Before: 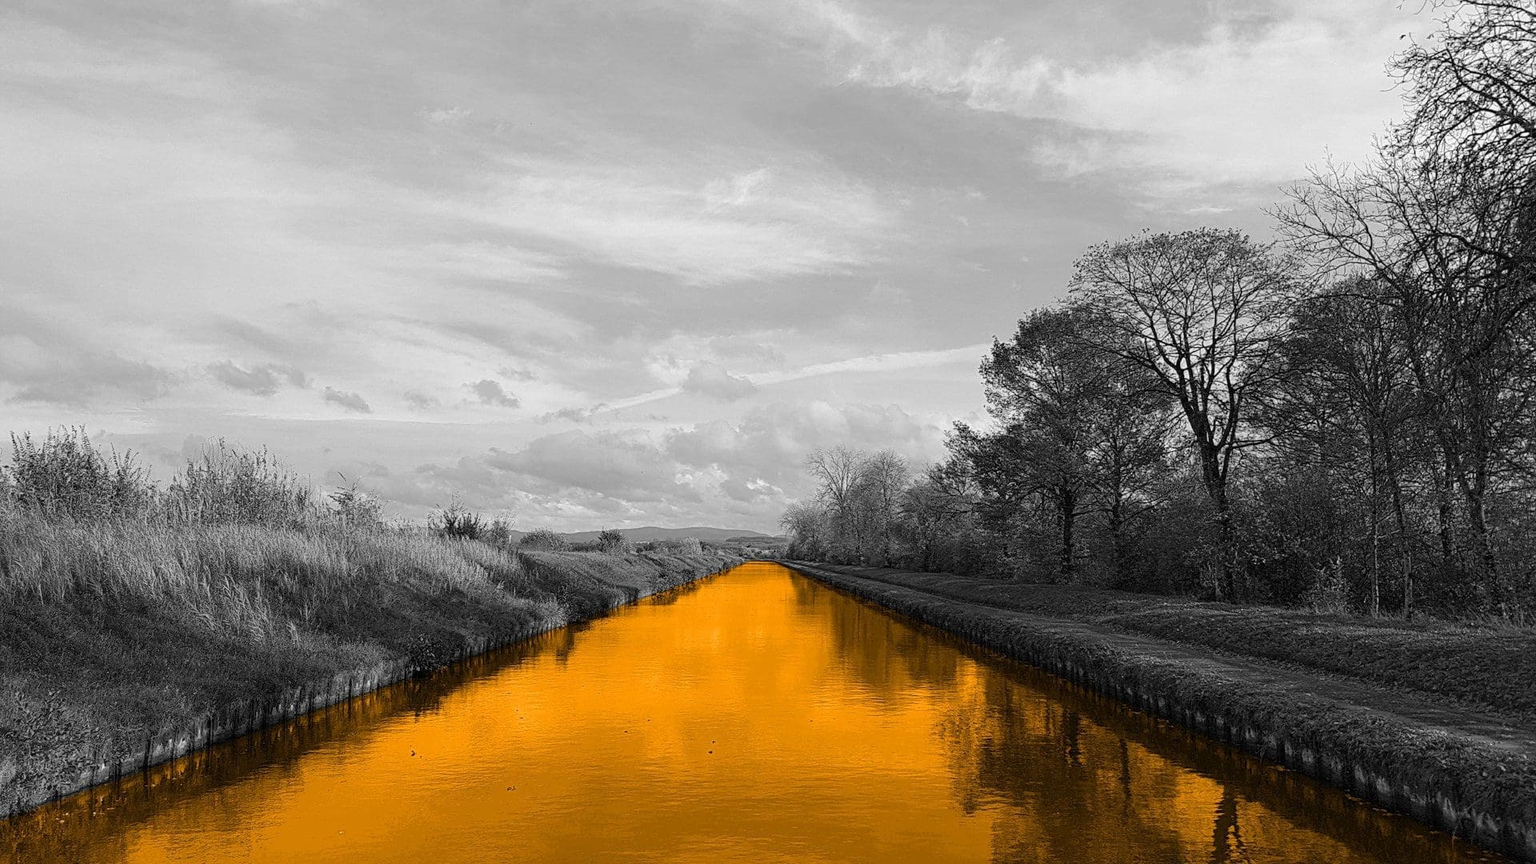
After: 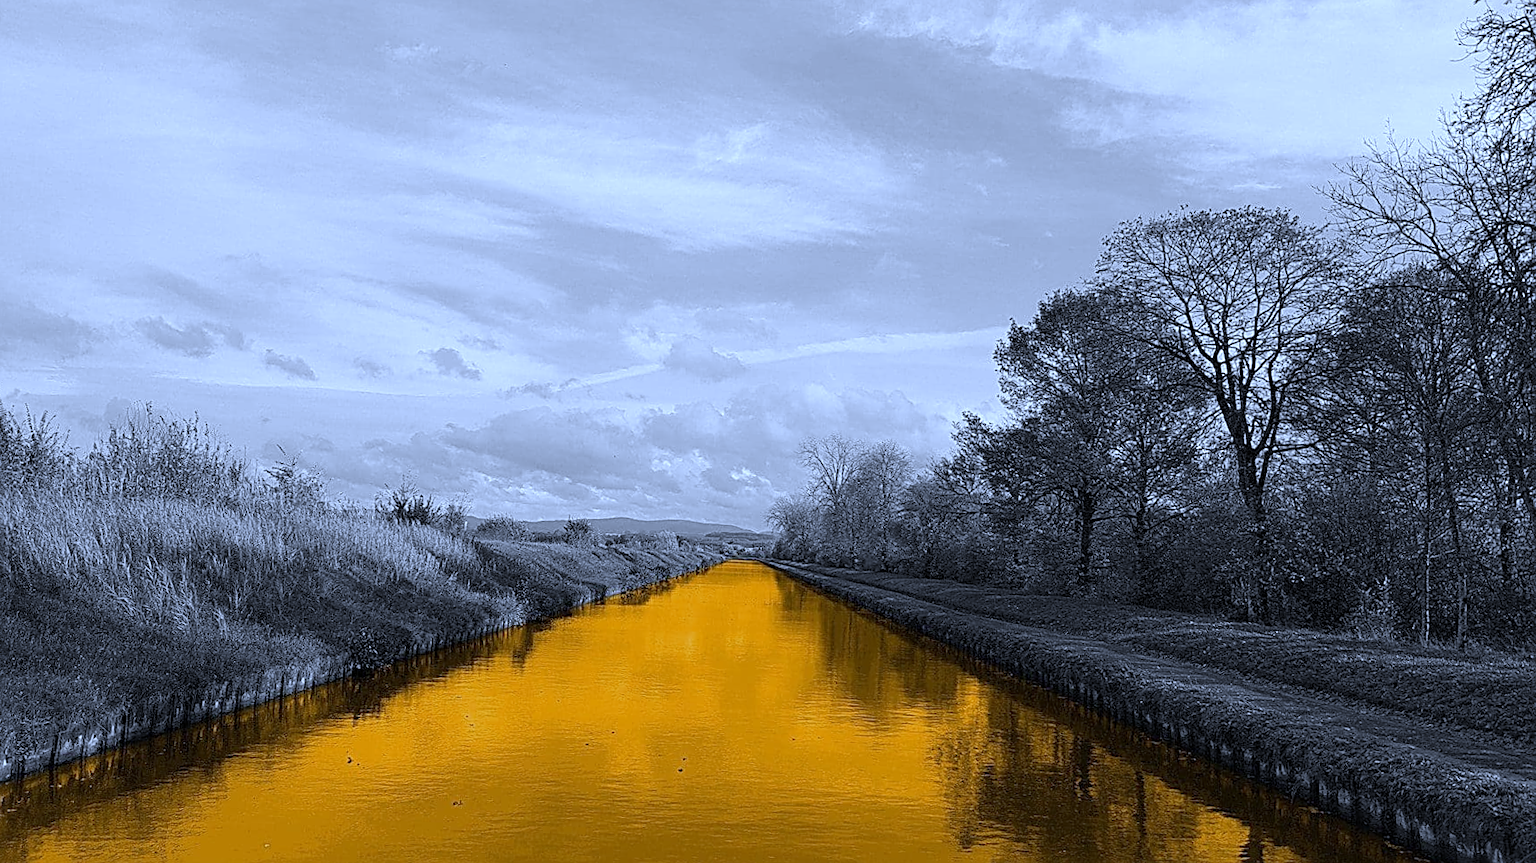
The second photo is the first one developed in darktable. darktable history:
crop and rotate: angle -1.96°, left 3.097%, top 4.154%, right 1.586%, bottom 0.529%
white balance: red 0.871, blue 1.249
sharpen: on, module defaults
